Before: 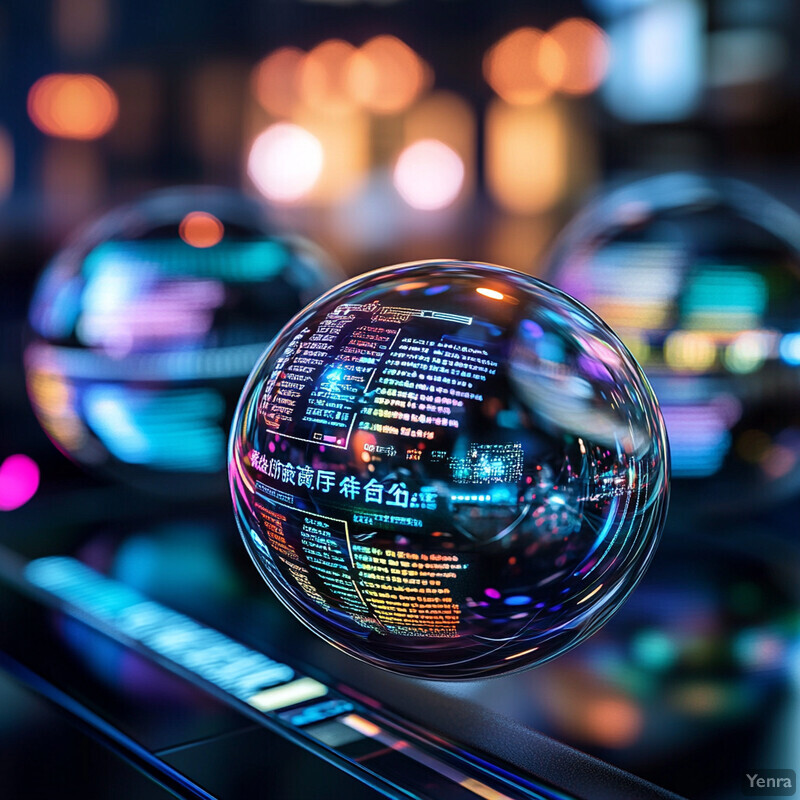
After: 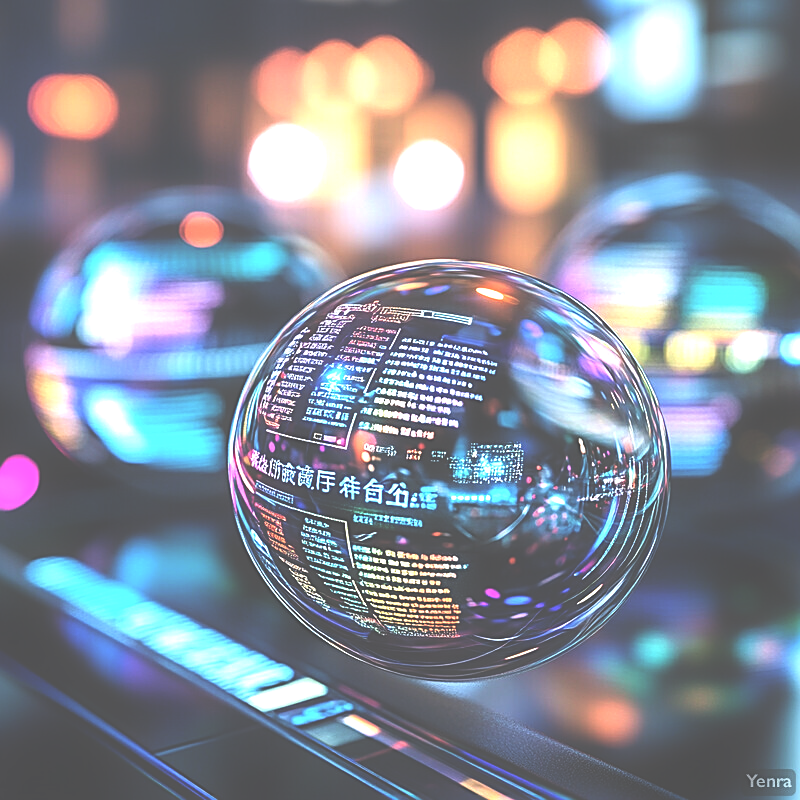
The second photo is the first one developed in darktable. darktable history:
tone equalizer: -8 EV -1.11 EV, -7 EV -1.03 EV, -6 EV -0.866 EV, -5 EV -0.593 EV, -3 EV 0.544 EV, -2 EV 0.883 EV, -1 EV 0.991 EV, +0 EV 1.06 EV
exposure: black level correction -0.063, exposure -0.049 EV, compensate exposure bias true, compensate highlight preservation false
sharpen: on, module defaults
